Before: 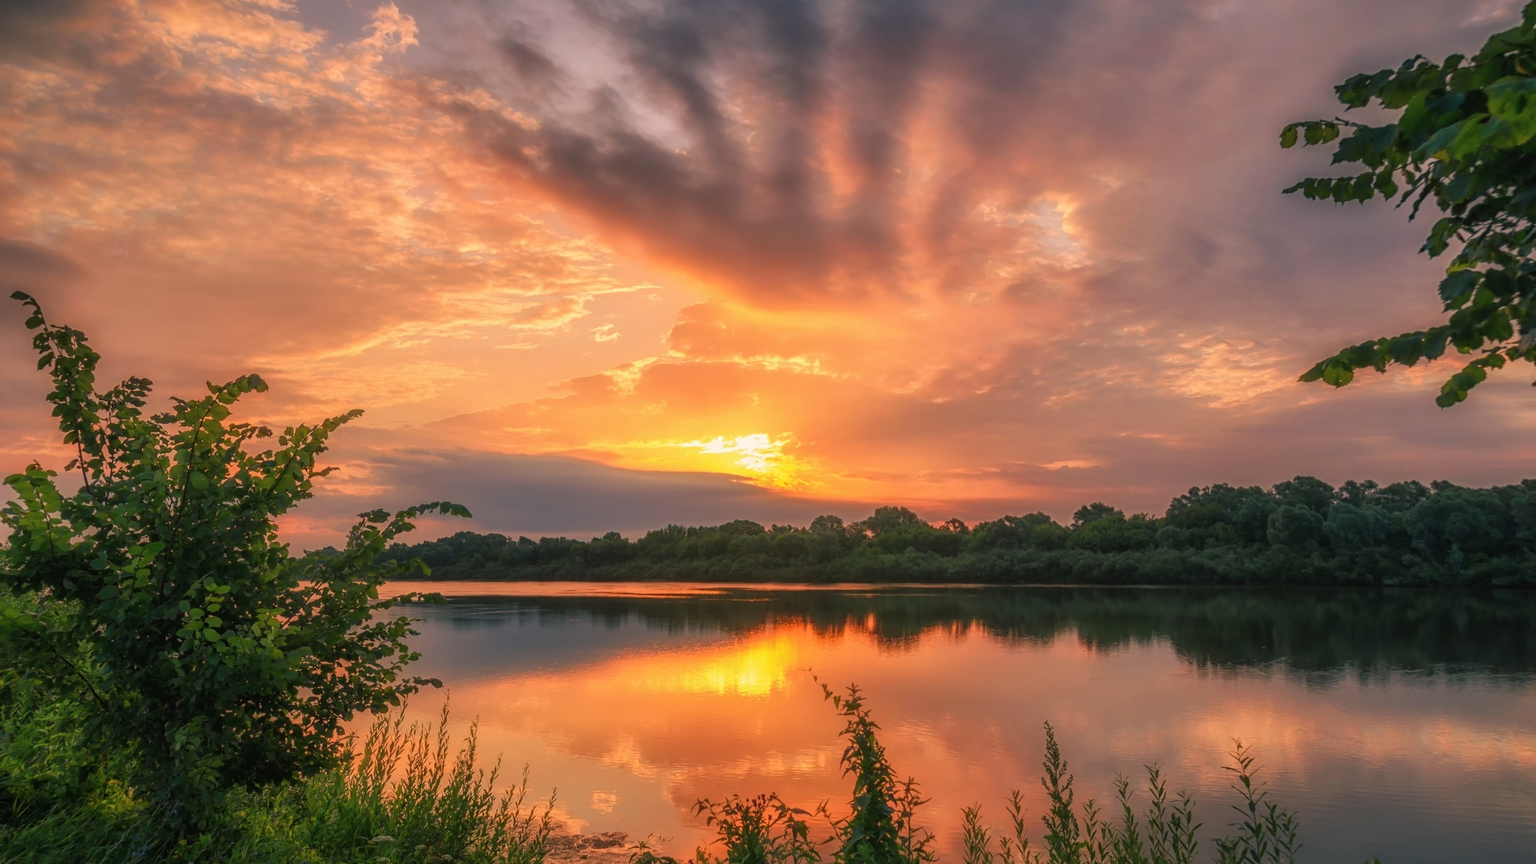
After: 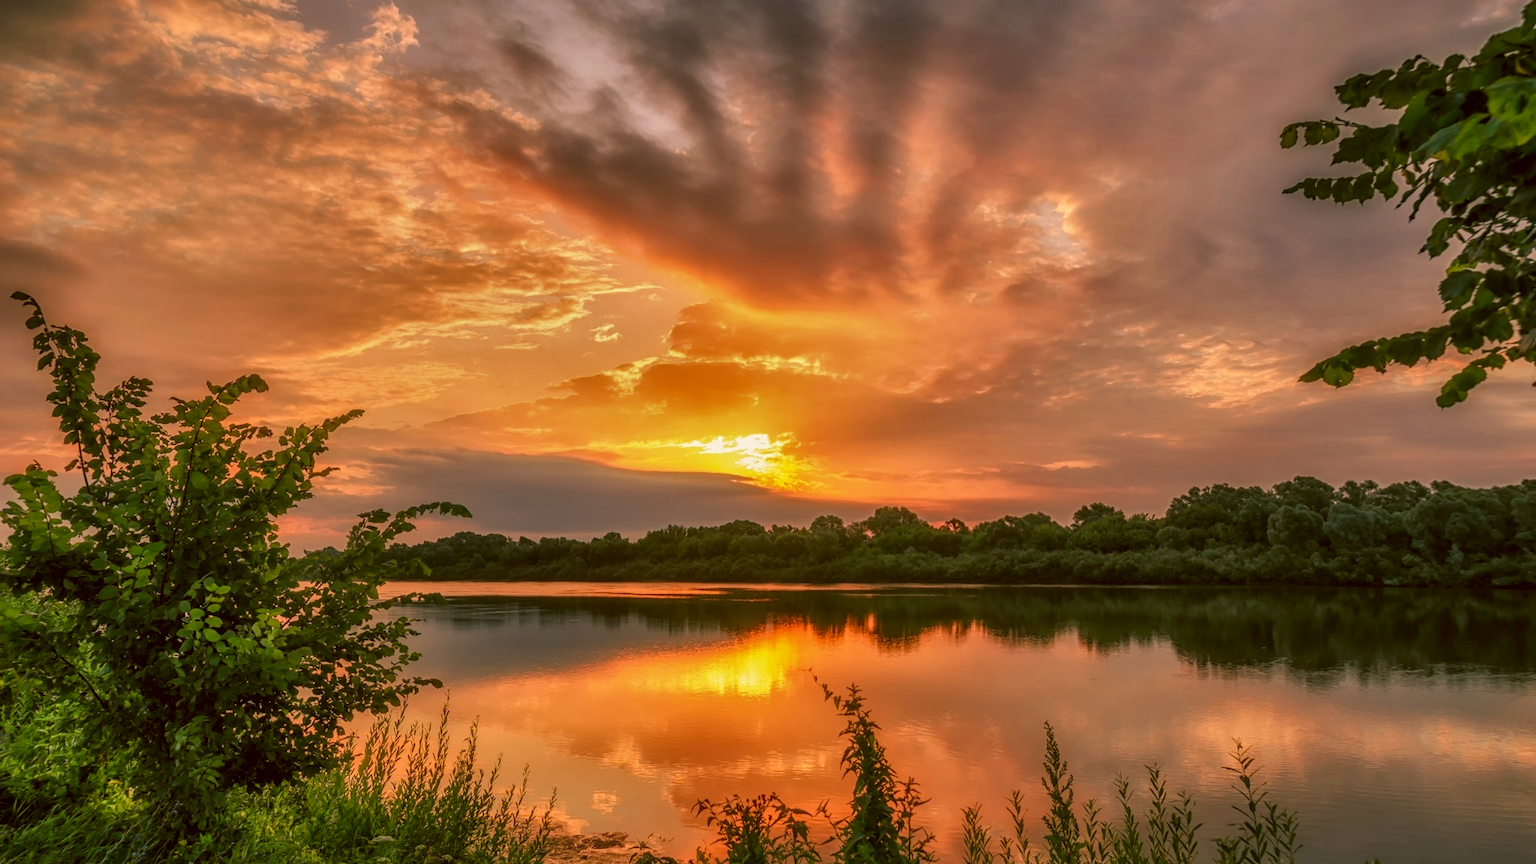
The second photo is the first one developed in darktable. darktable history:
color correction: highlights a* -0.516, highlights b* 0.161, shadows a* 4.44, shadows b* 20.04
shadows and highlights: white point adjustment -3.81, highlights -63.49, soften with gaussian
local contrast: on, module defaults
